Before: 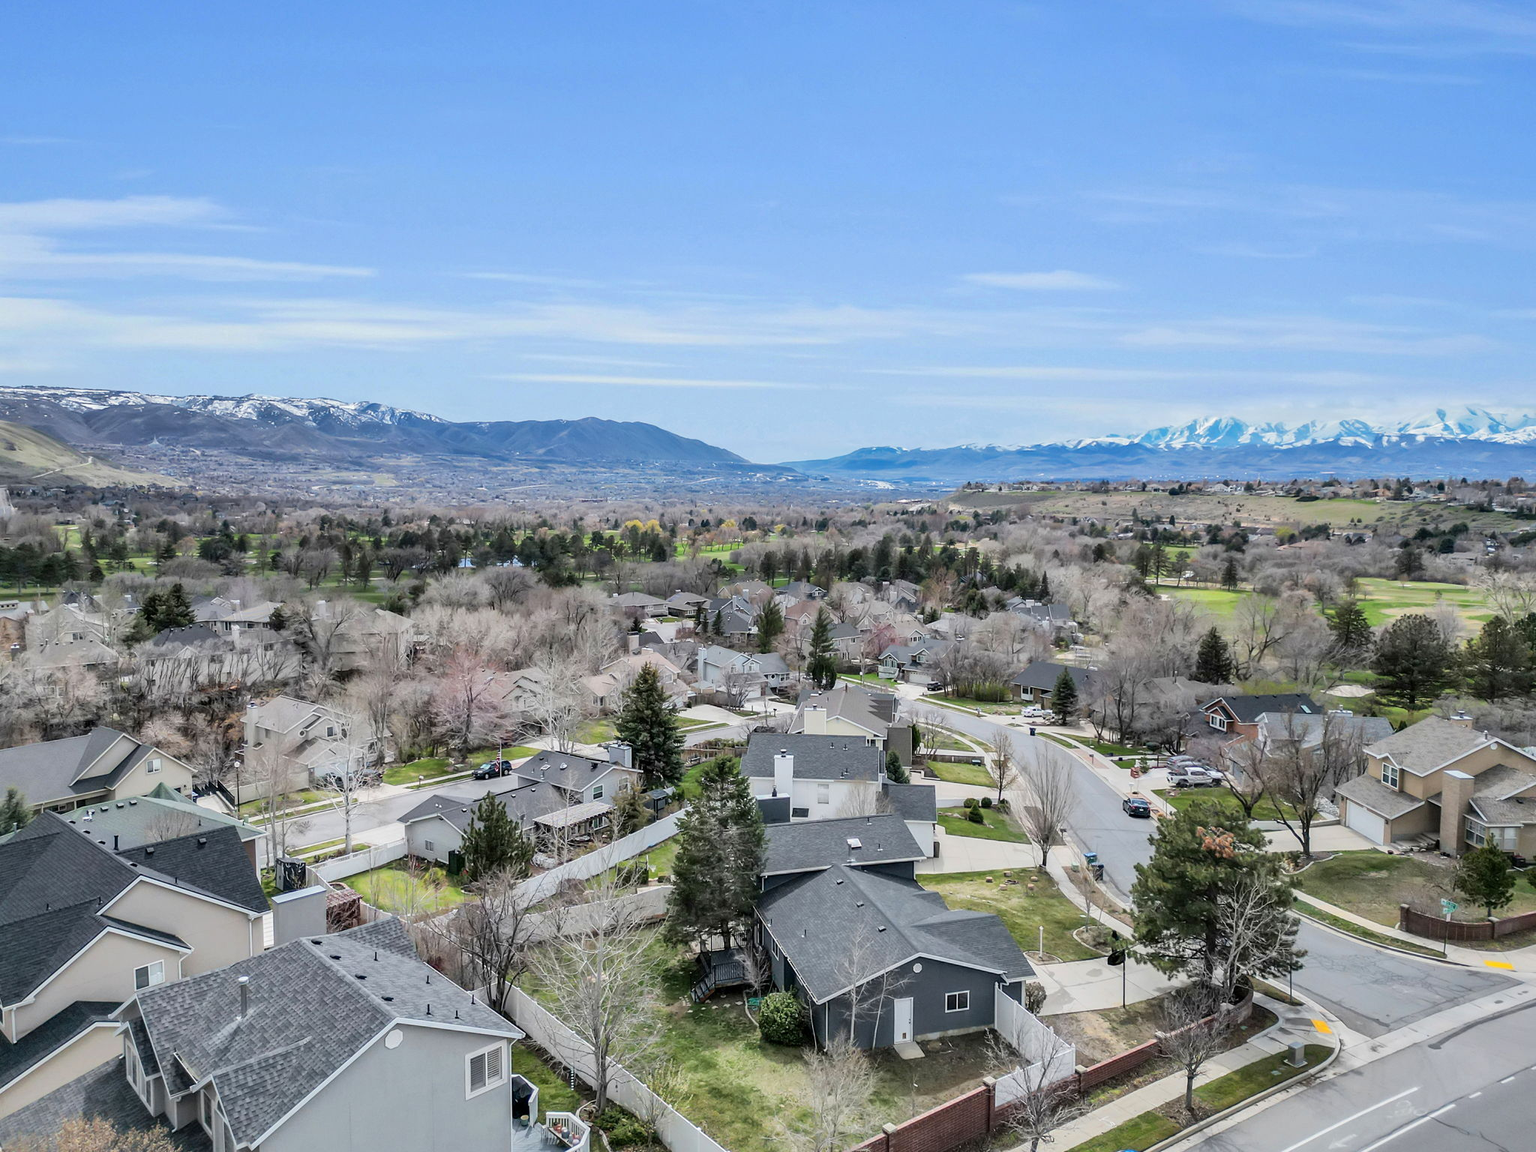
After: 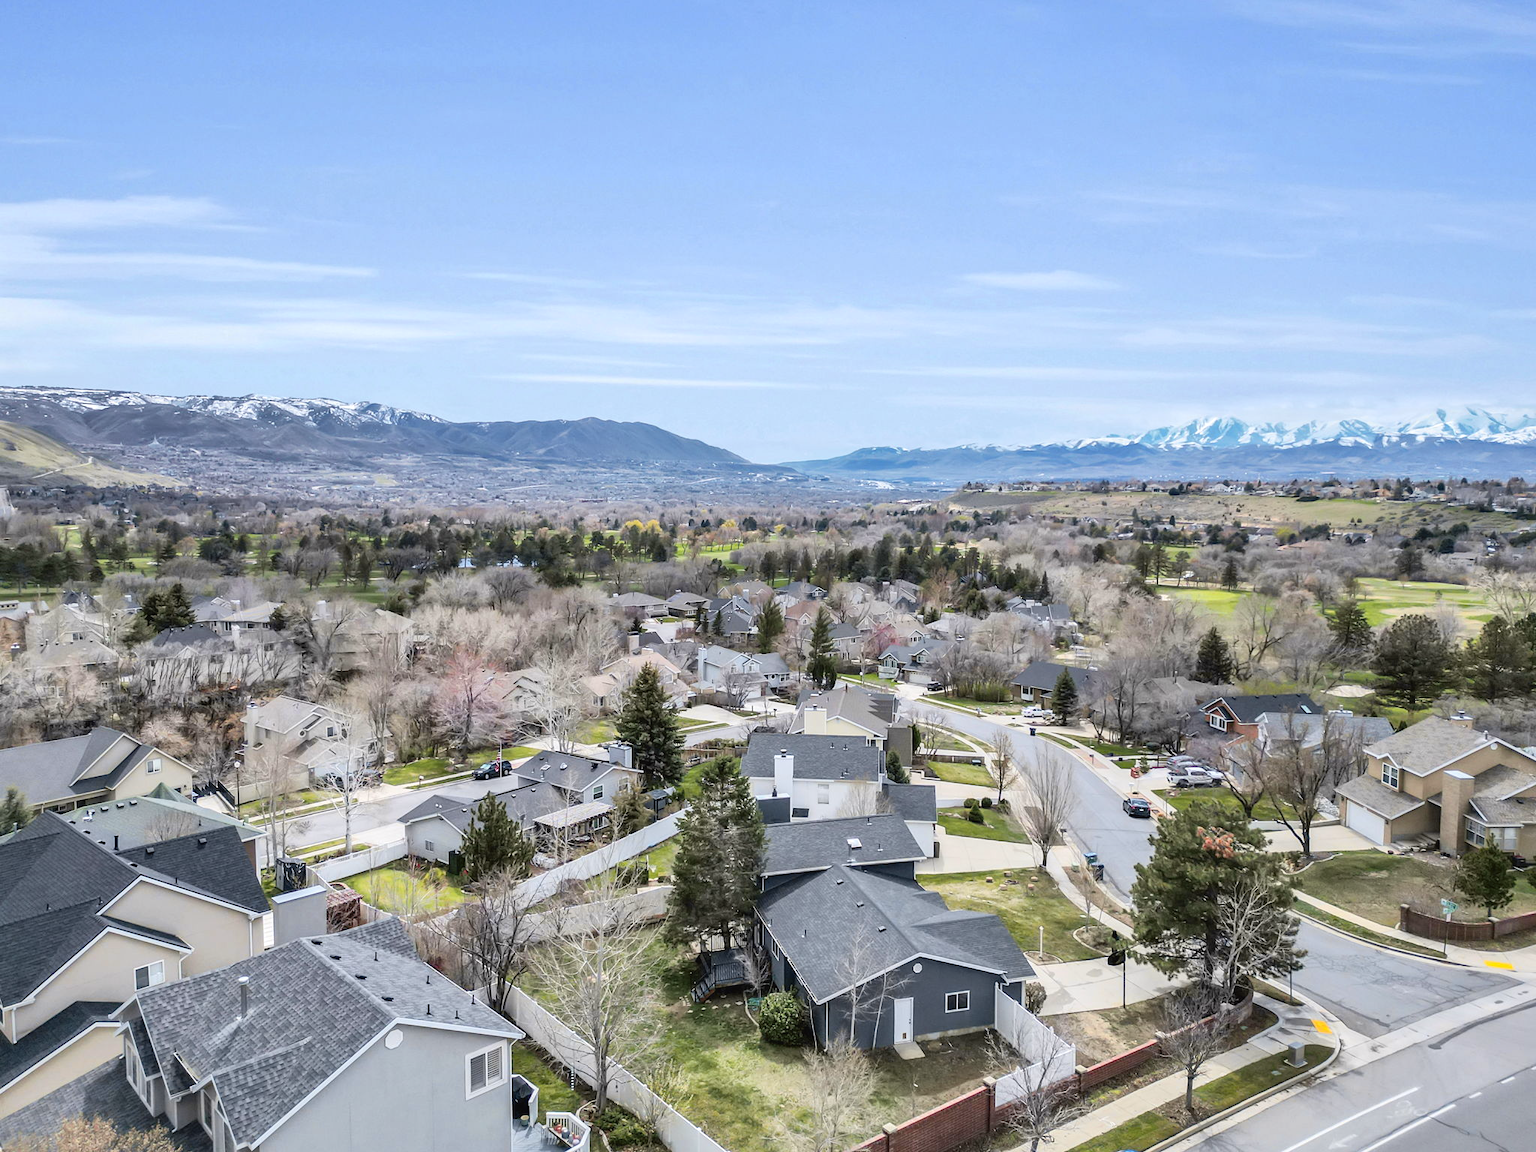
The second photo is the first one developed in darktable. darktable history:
tone curve: curves: ch0 [(0, 0.024) (0.119, 0.146) (0.474, 0.485) (0.718, 0.739) (0.817, 0.839) (1, 0.998)]; ch1 [(0, 0) (0.377, 0.416) (0.439, 0.451) (0.477, 0.485) (0.501, 0.503) (0.538, 0.544) (0.58, 0.613) (0.664, 0.7) (0.783, 0.804) (1, 1)]; ch2 [(0, 0) (0.38, 0.405) (0.463, 0.456) (0.498, 0.497) (0.524, 0.535) (0.578, 0.576) (0.648, 0.665) (1, 1)], color space Lab, independent channels, preserve colors none
exposure: exposure 0.201 EV, compensate highlight preservation false
